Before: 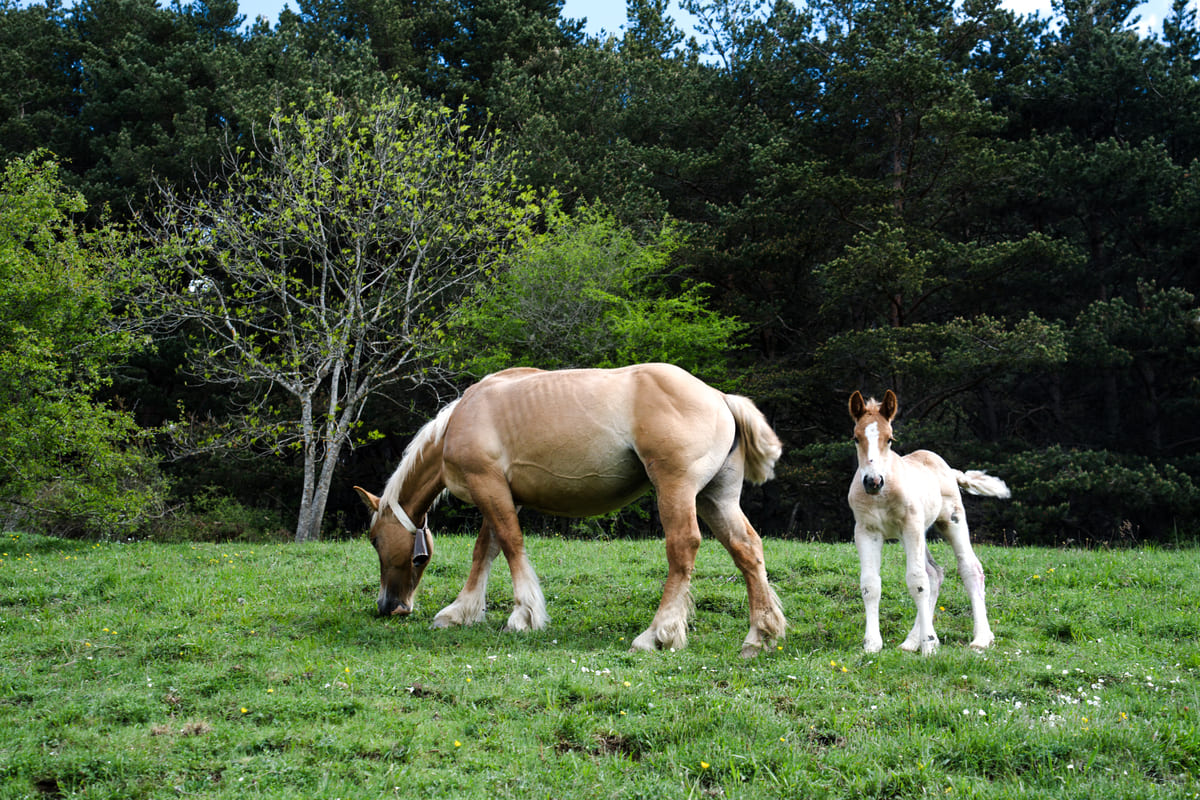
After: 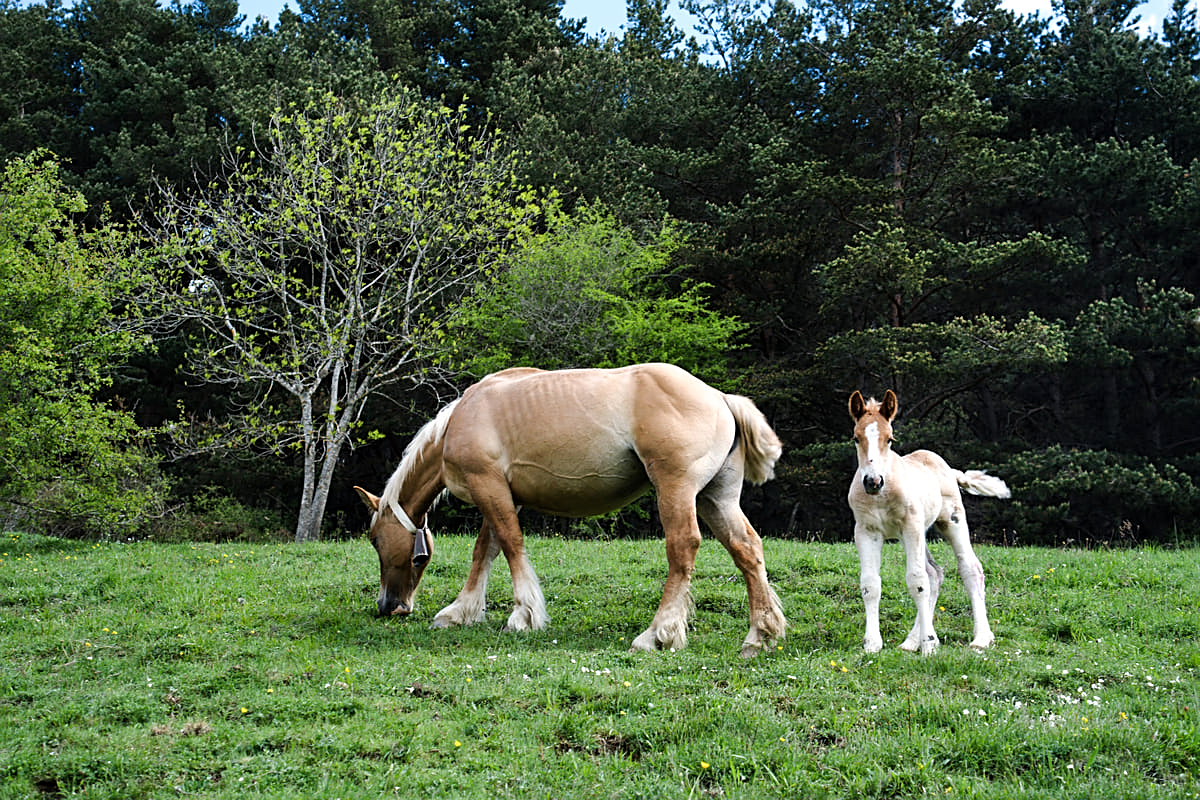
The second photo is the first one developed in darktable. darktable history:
shadows and highlights: radius 136.72, soften with gaussian
sharpen: on, module defaults
